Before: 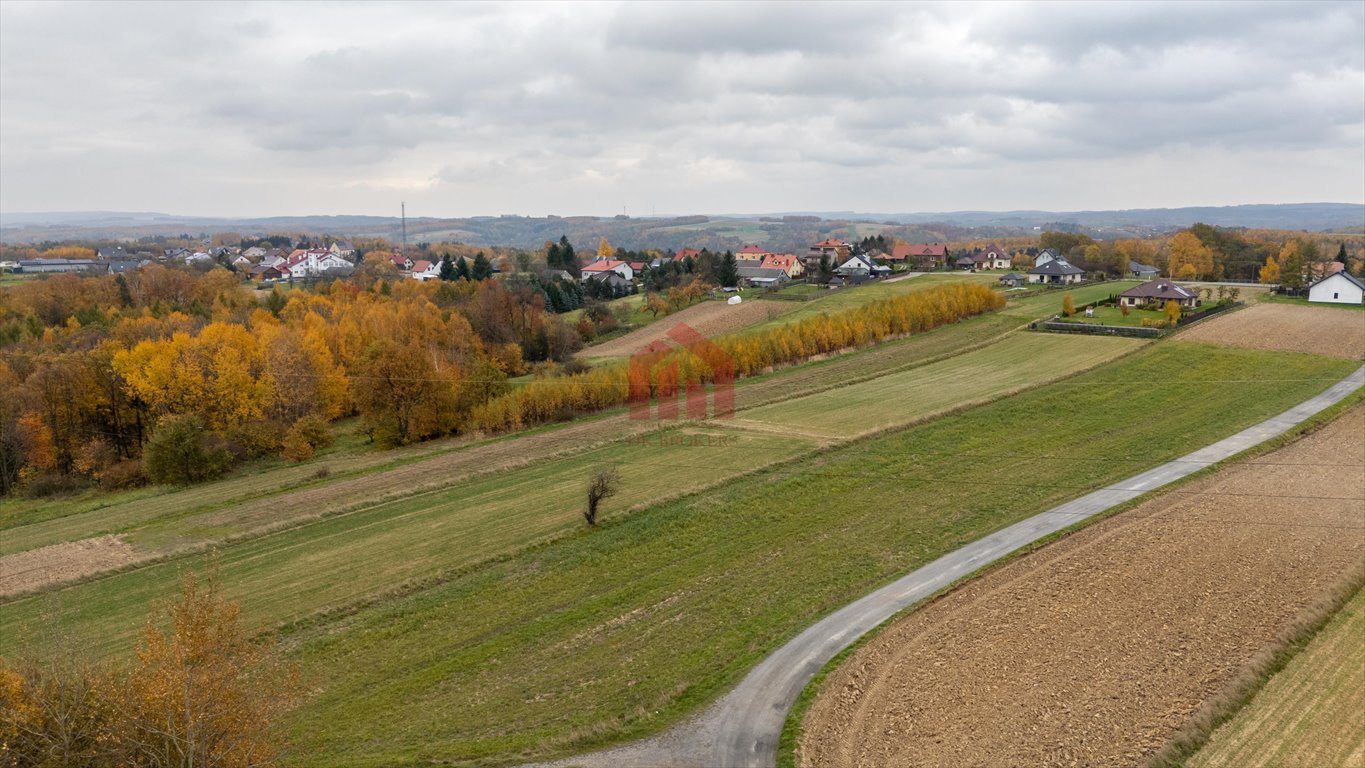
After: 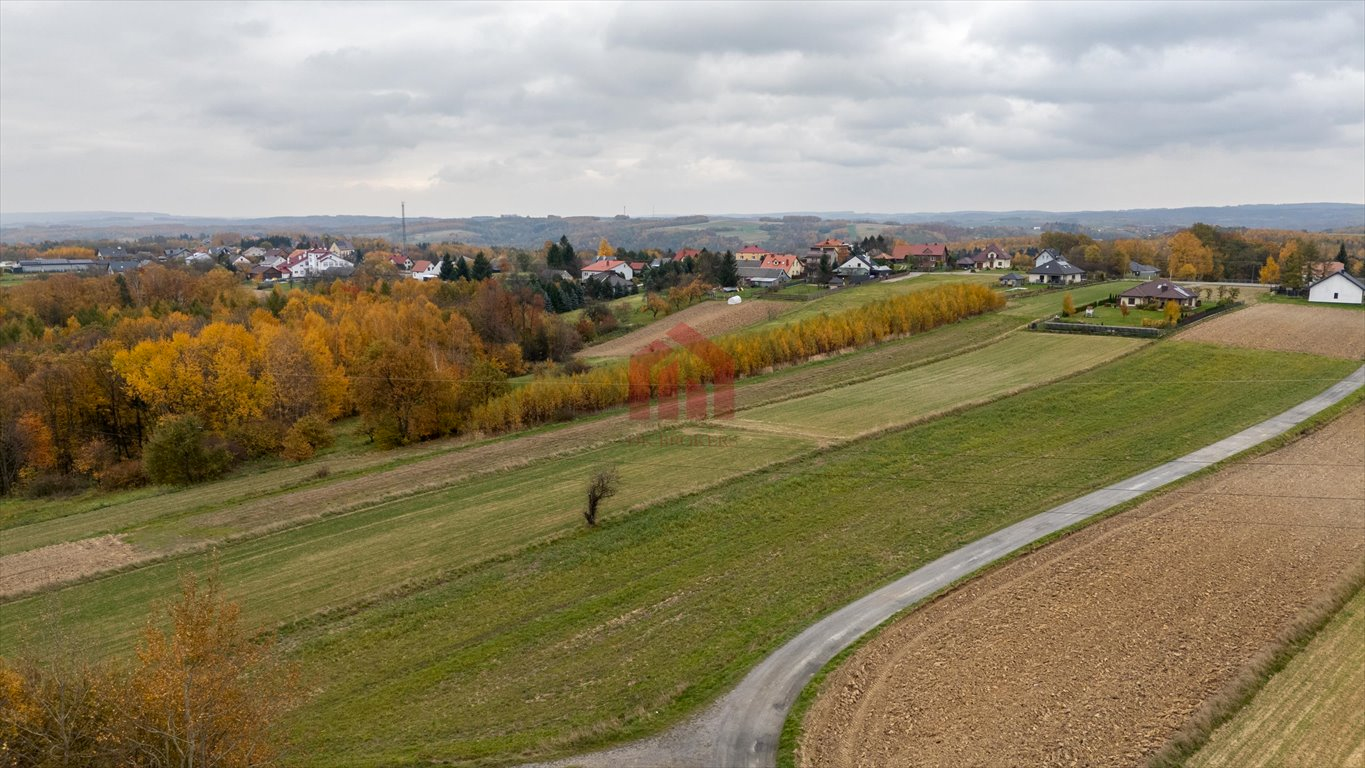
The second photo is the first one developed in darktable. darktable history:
contrast brightness saturation: contrast 0.03, brightness -0.034
